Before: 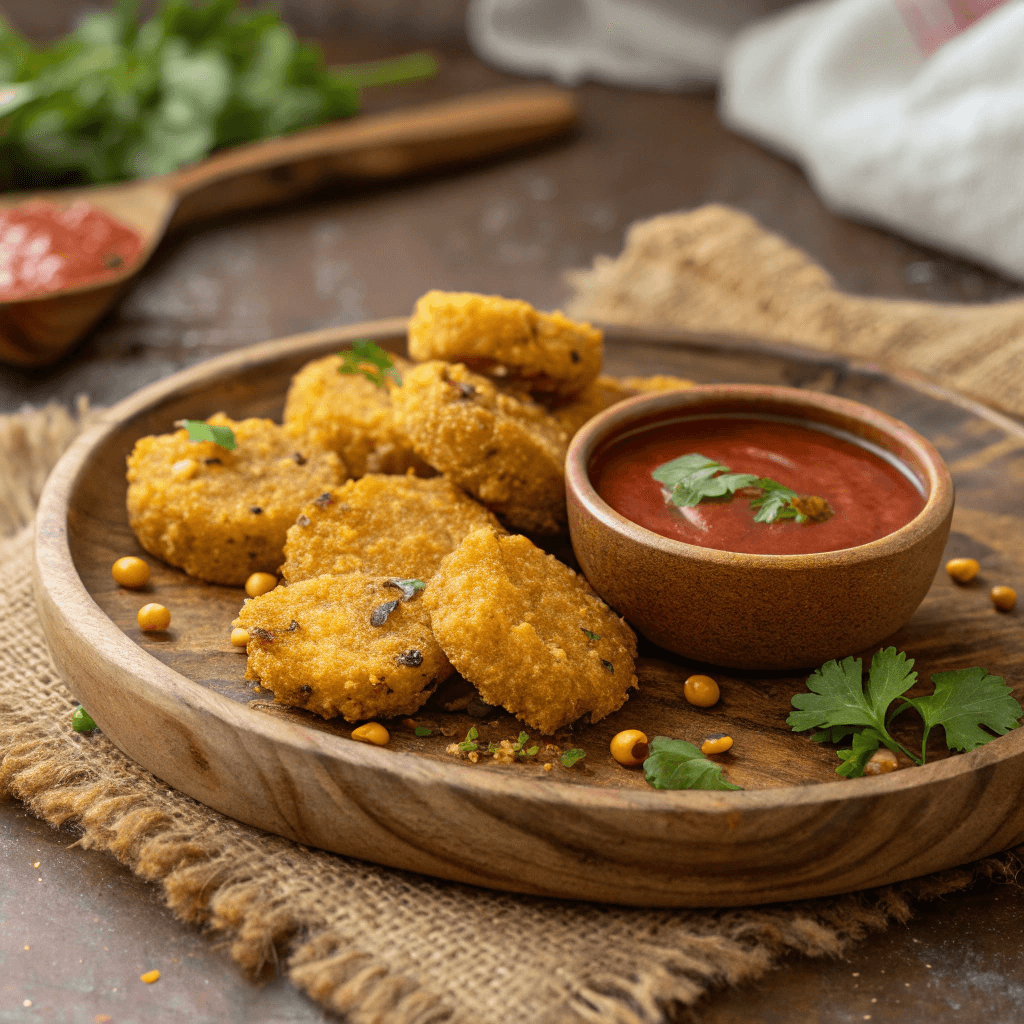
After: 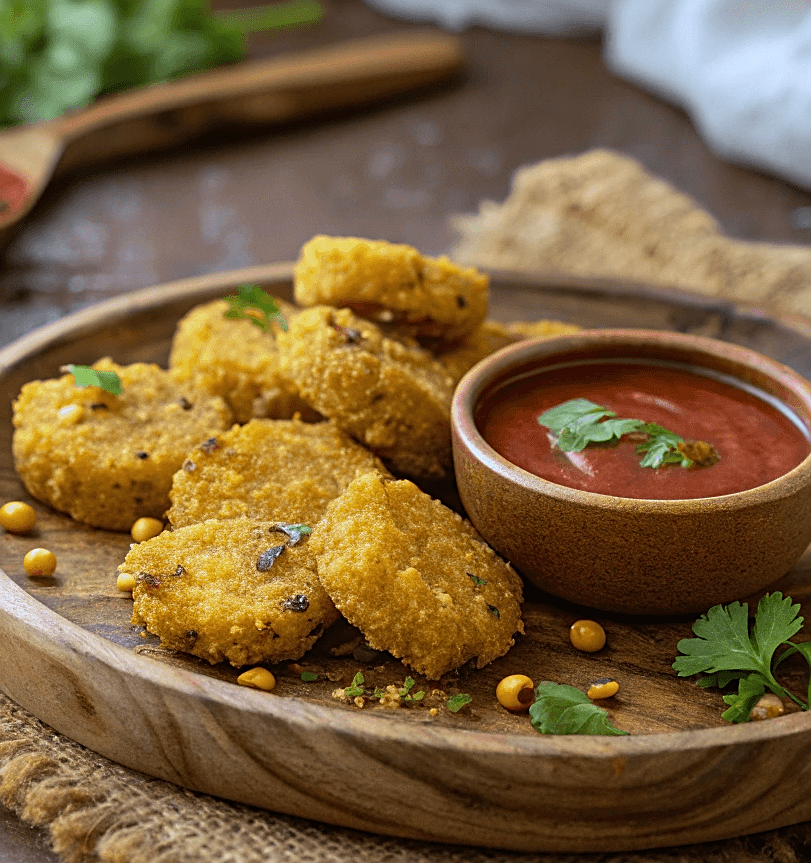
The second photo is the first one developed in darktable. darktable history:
sharpen: on, module defaults
crop: left 11.225%, top 5.381%, right 9.565%, bottom 10.314%
white balance: red 0.926, green 1.003, blue 1.133
velvia: on, module defaults
